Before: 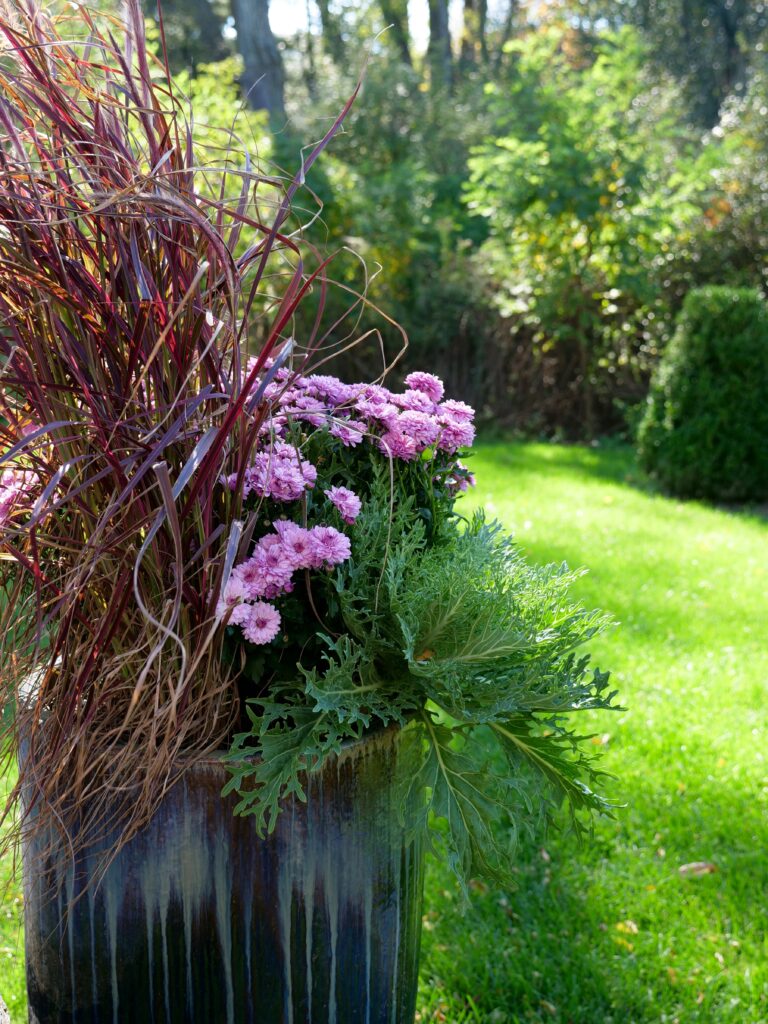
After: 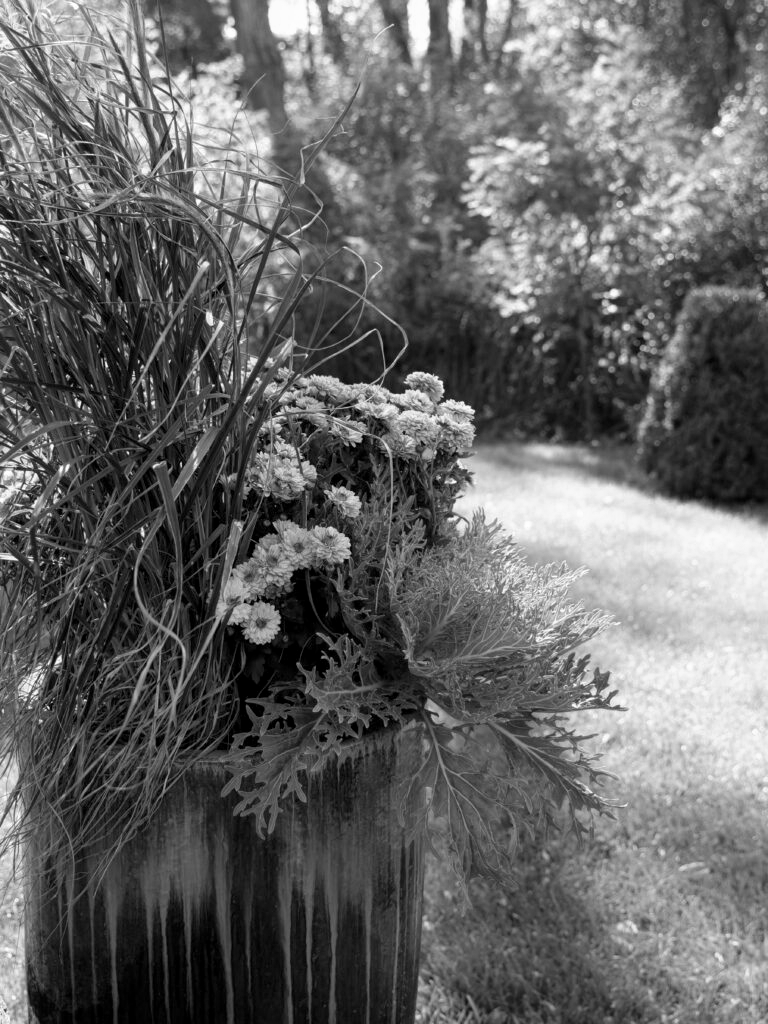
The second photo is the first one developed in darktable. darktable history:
local contrast: highlights 100%, shadows 100%, detail 120%, midtone range 0.2
monochrome: a 32, b 64, size 2.3
